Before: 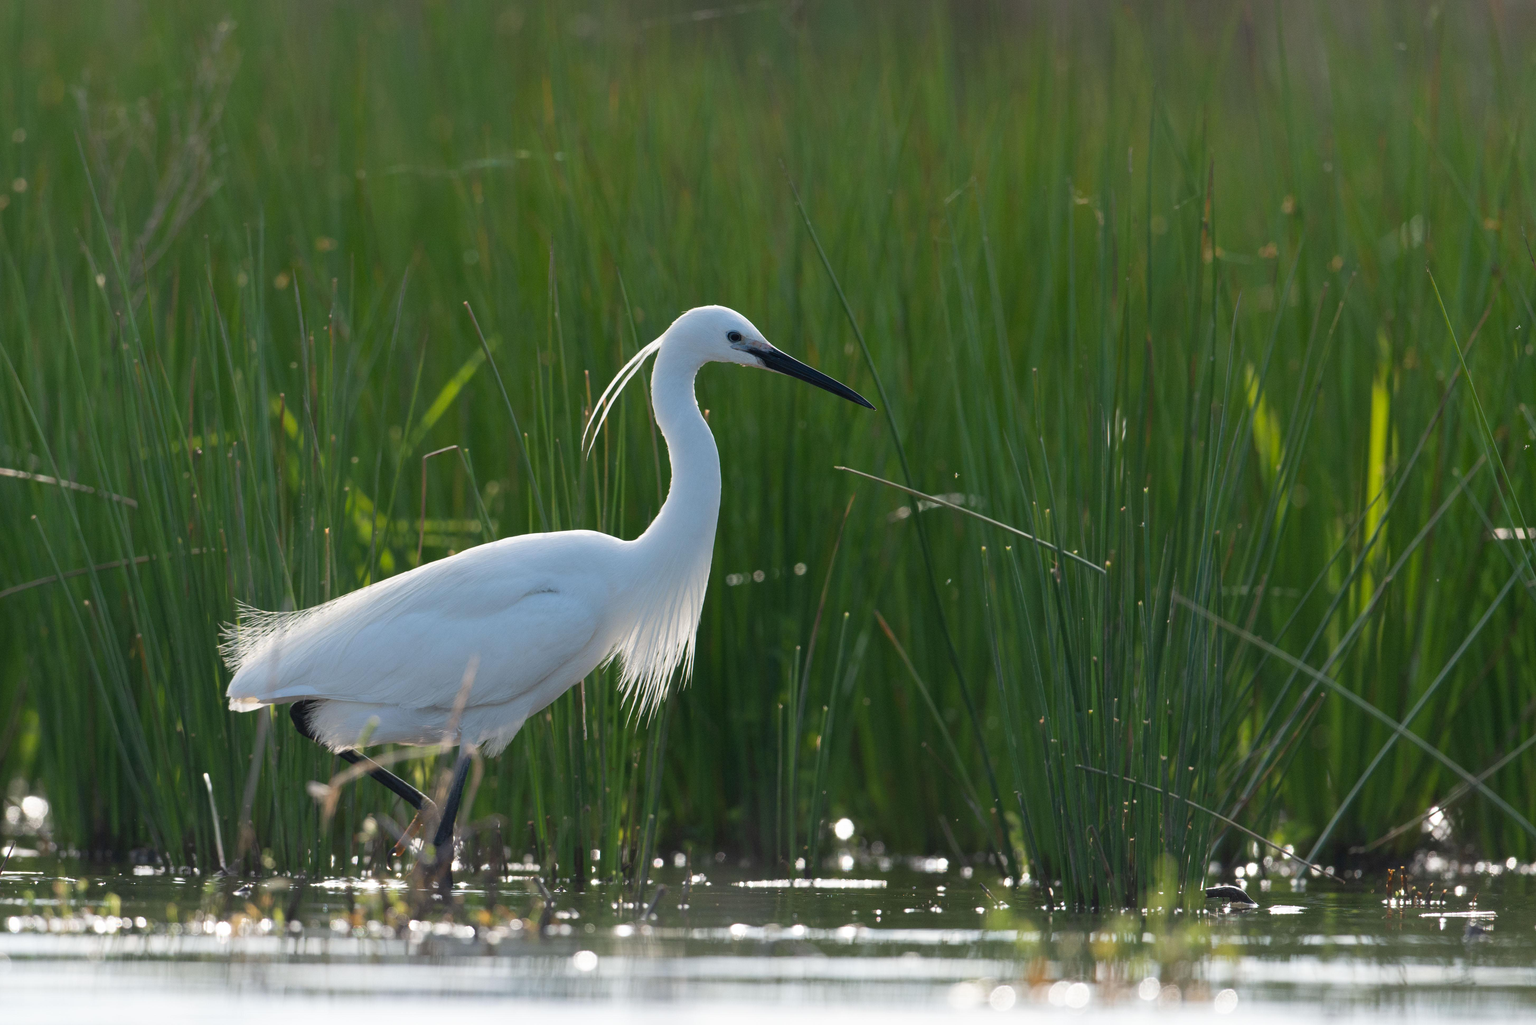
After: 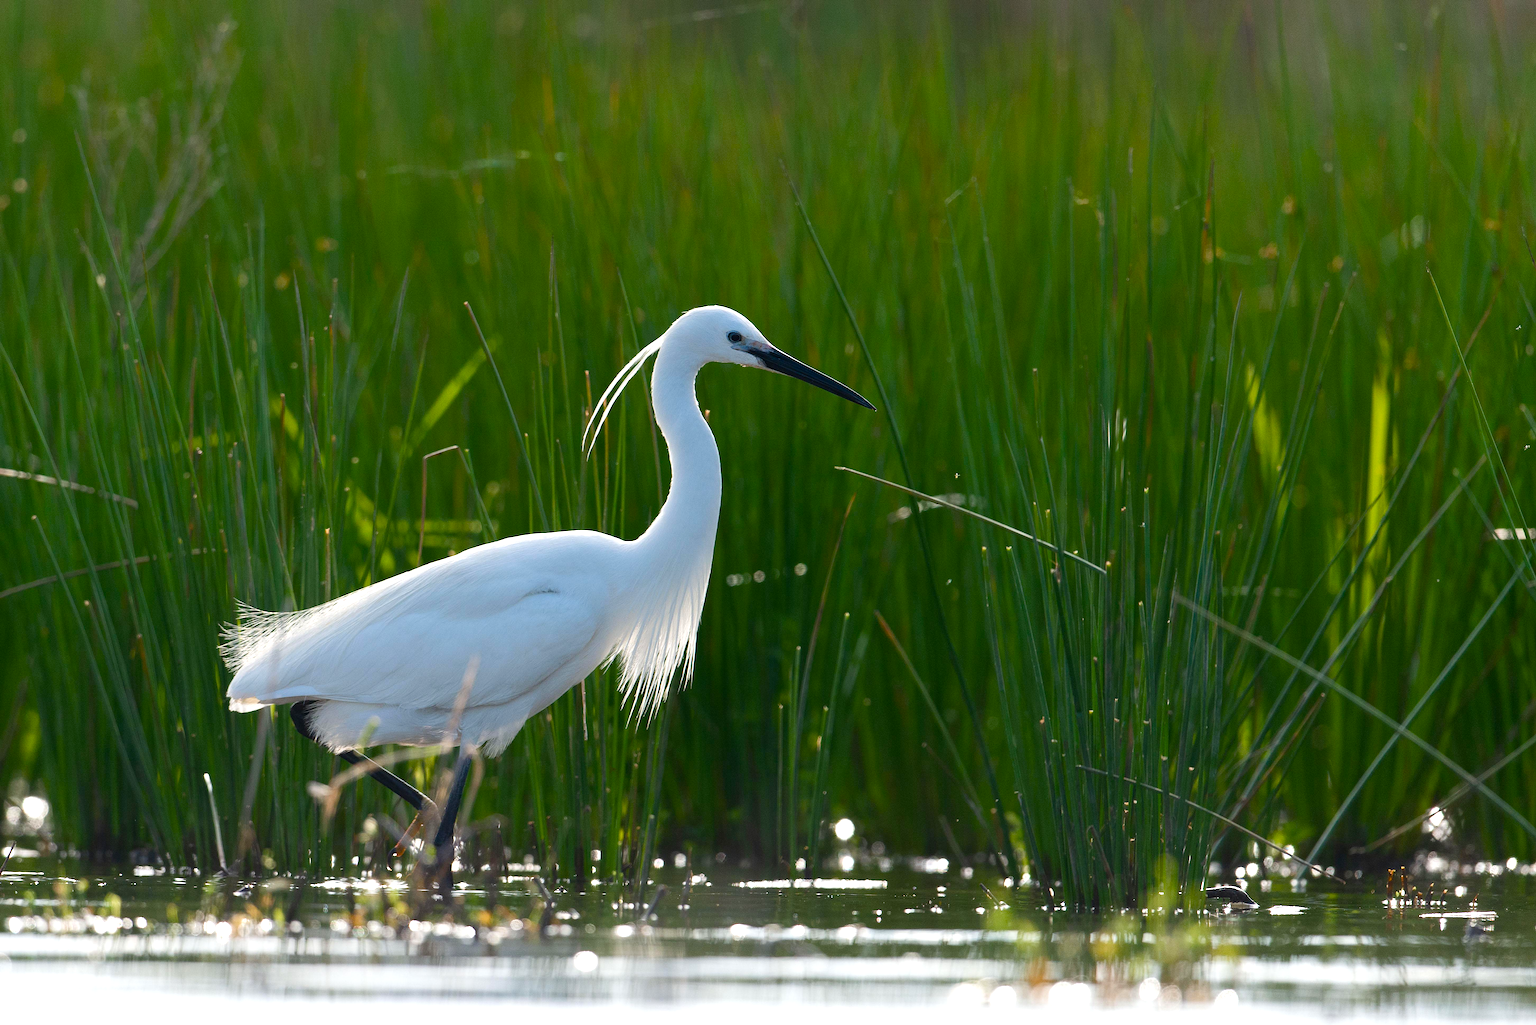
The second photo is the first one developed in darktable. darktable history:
tone equalizer: -8 EV -0.417 EV, -7 EV -0.389 EV, -6 EV -0.333 EV, -5 EV -0.222 EV, -3 EV 0.222 EV, -2 EV 0.333 EV, -1 EV 0.389 EV, +0 EV 0.417 EV, edges refinement/feathering 500, mask exposure compensation -1.57 EV, preserve details no
color balance rgb: perceptual saturation grading › global saturation 35%, perceptual saturation grading › highlights -30%, perceptual saturation grading › shadows 35%, perceptual brilliance grading › global brilliance 3%, perceptual brilliance grading › highlights -3%, perceptual brilliance grading › shadows 3%
sharpen: on, module defaults
